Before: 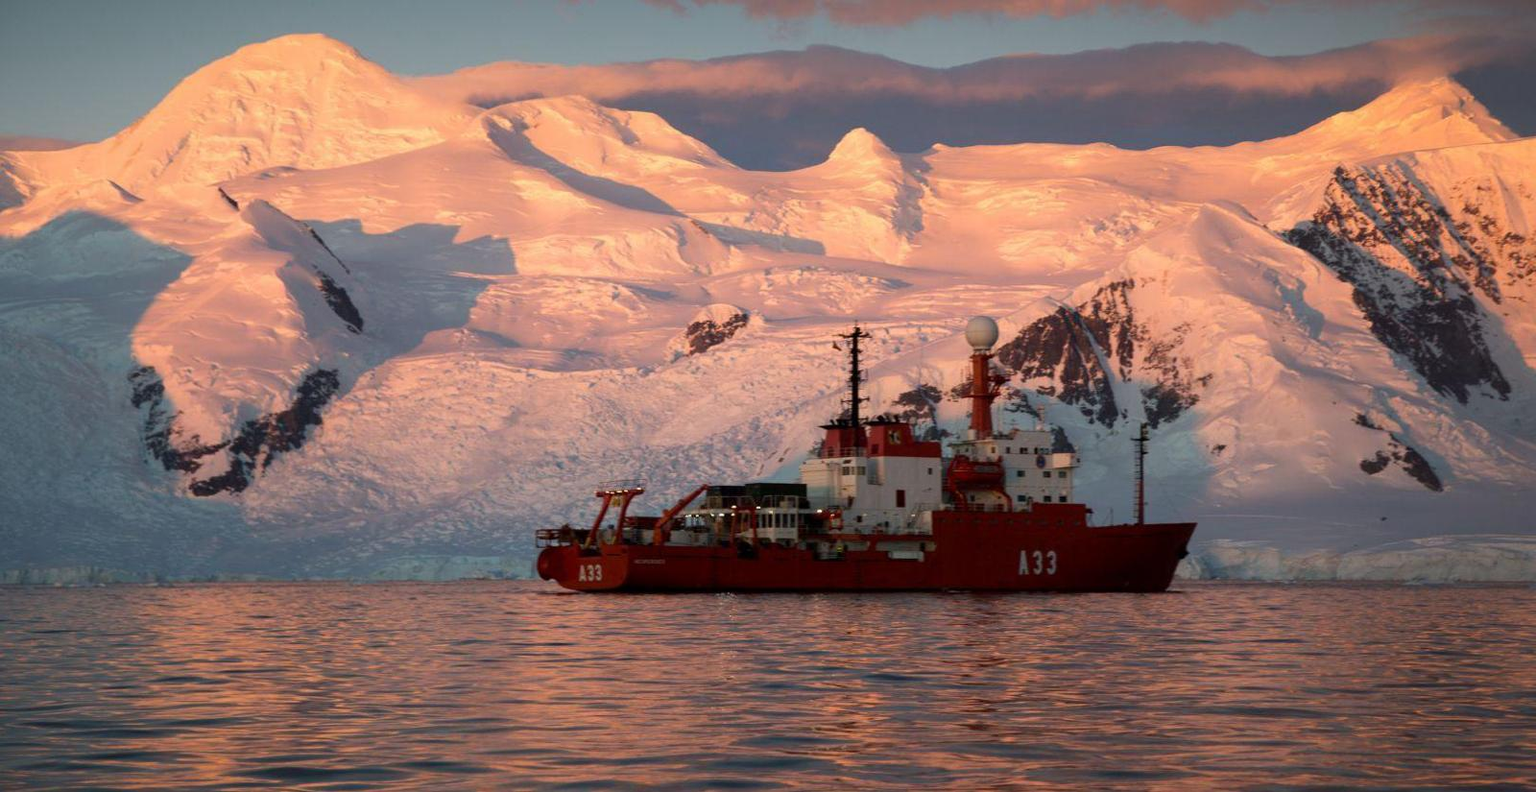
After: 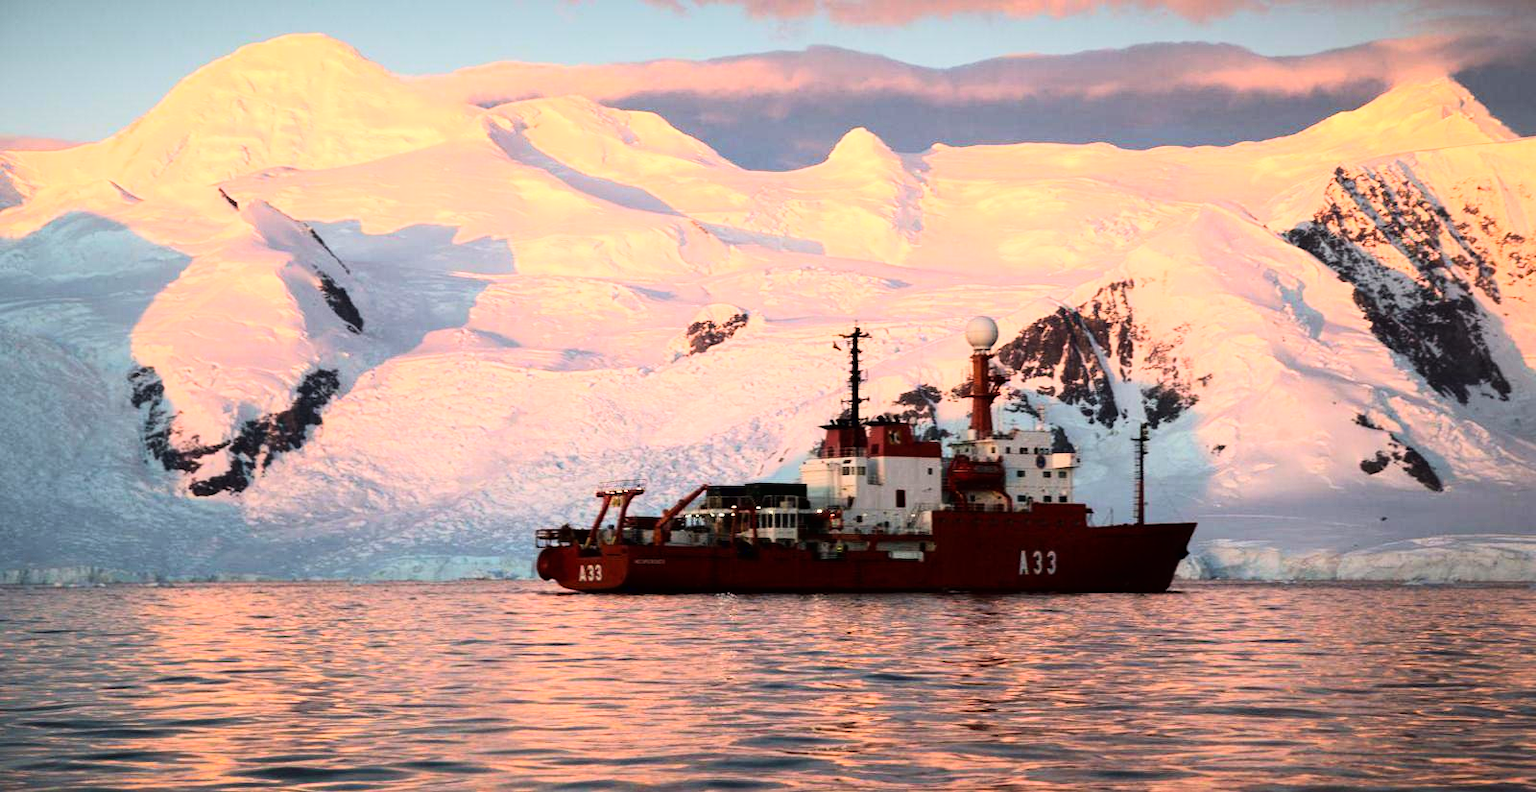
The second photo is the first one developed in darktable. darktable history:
base curve: curves: ch0 [(0, 0) (0.007, 0.004) (0.027, 0.03) (0.046, 0.07) (0.207, 0.54) (0.442, 0.872) (0.673, 0.972) (1, 1)]
